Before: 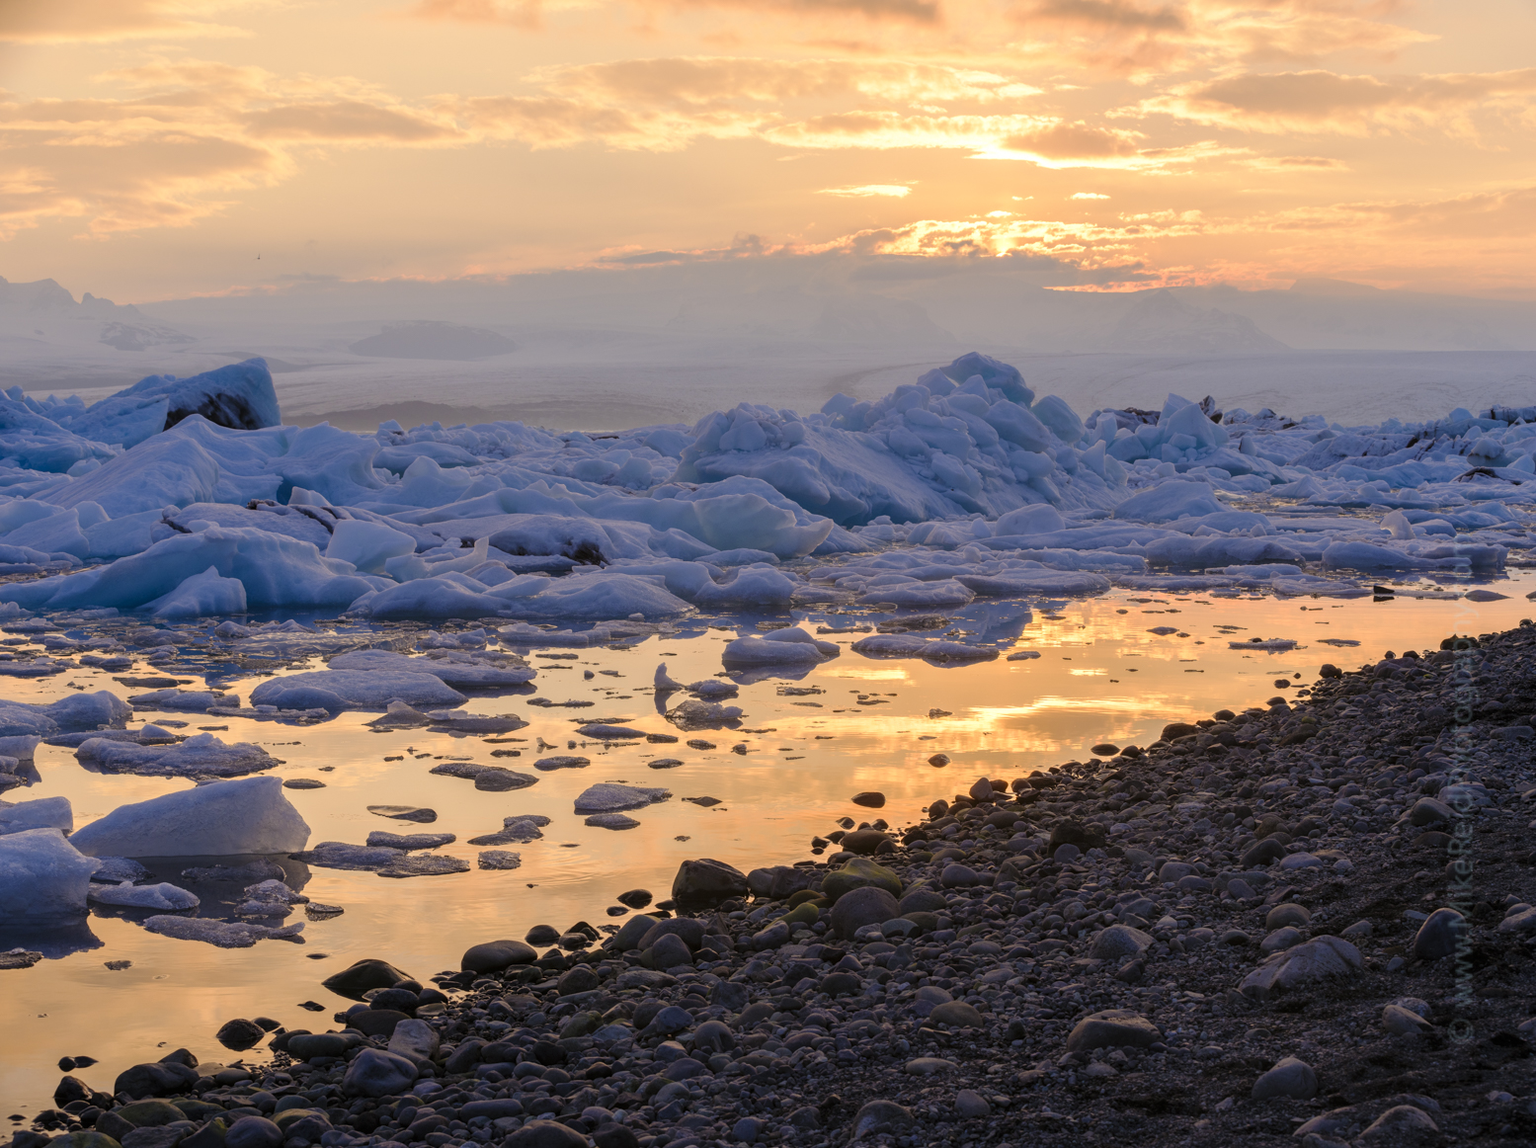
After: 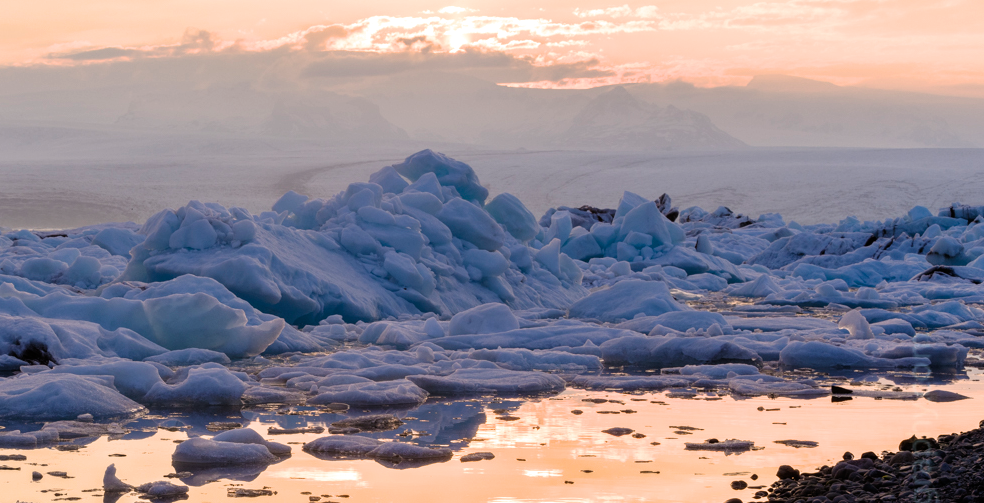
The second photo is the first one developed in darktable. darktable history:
crop: left 36.004%, top 17.852%, right 0.666%, bottom 38.831%
filmic rgb: black relative exposure -9.13 EV, white relative exposure 2.3 EV, threshold 2.97 EV, hardness 7.49, enable highlight reconstruction true
